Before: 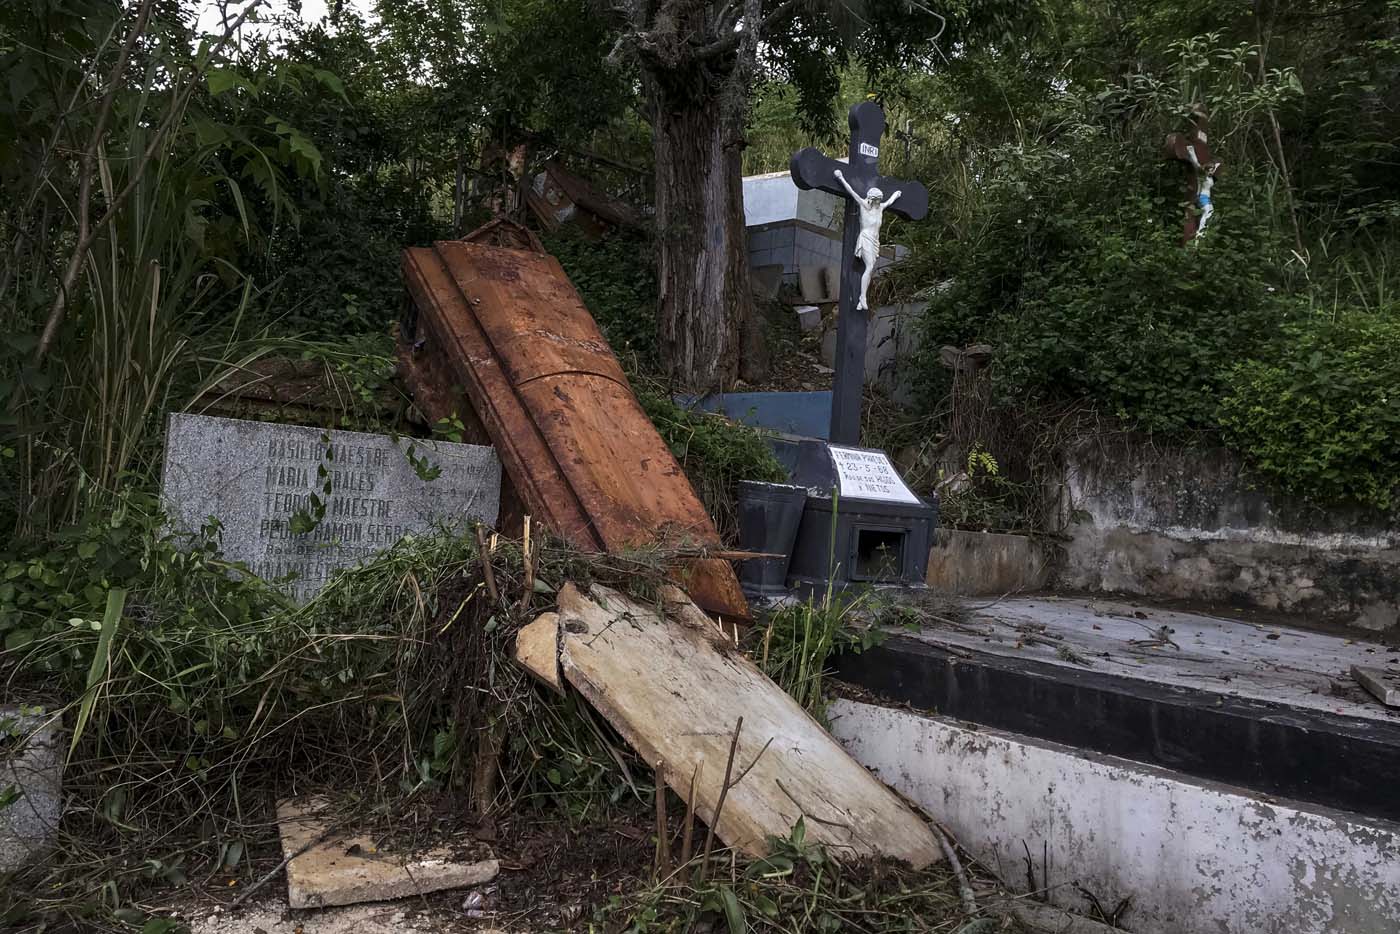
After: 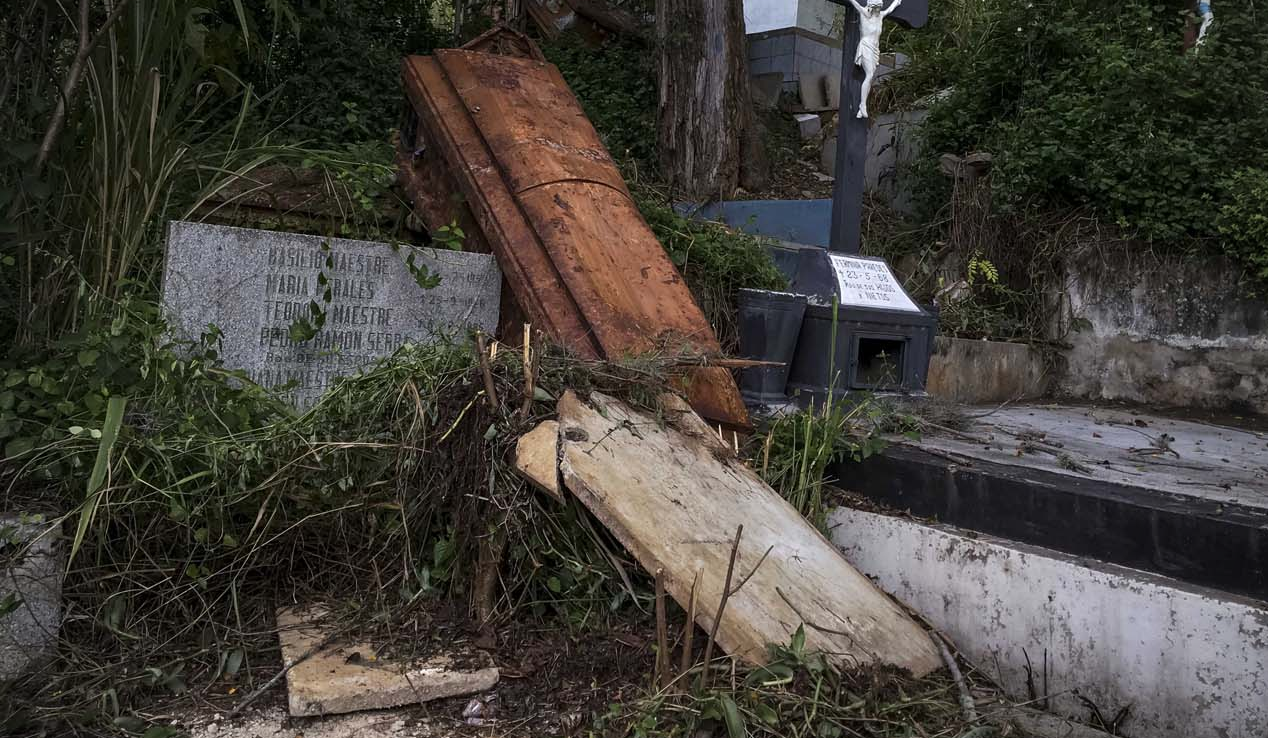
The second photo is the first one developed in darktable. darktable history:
crop: top 20.622%, right 9.418%, bottom 0.285%
vignetting: on, module defaults
